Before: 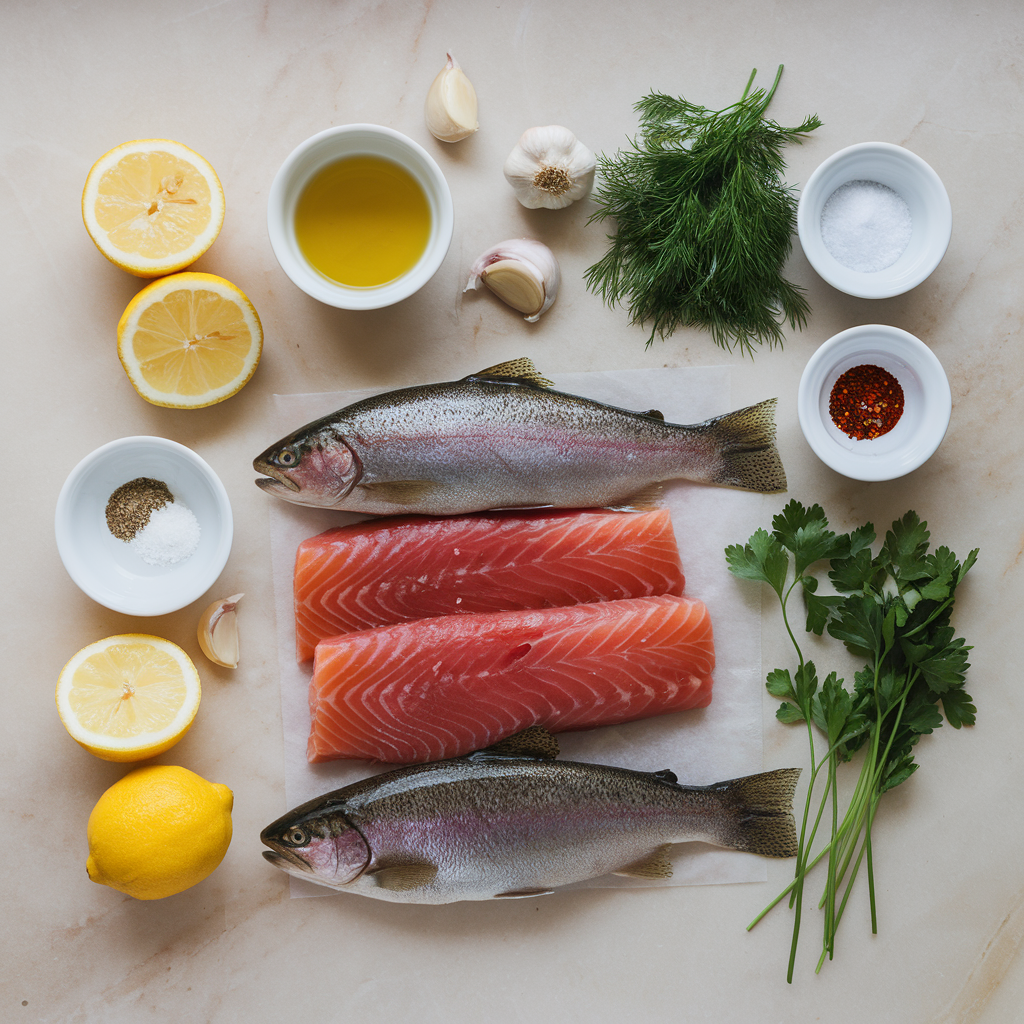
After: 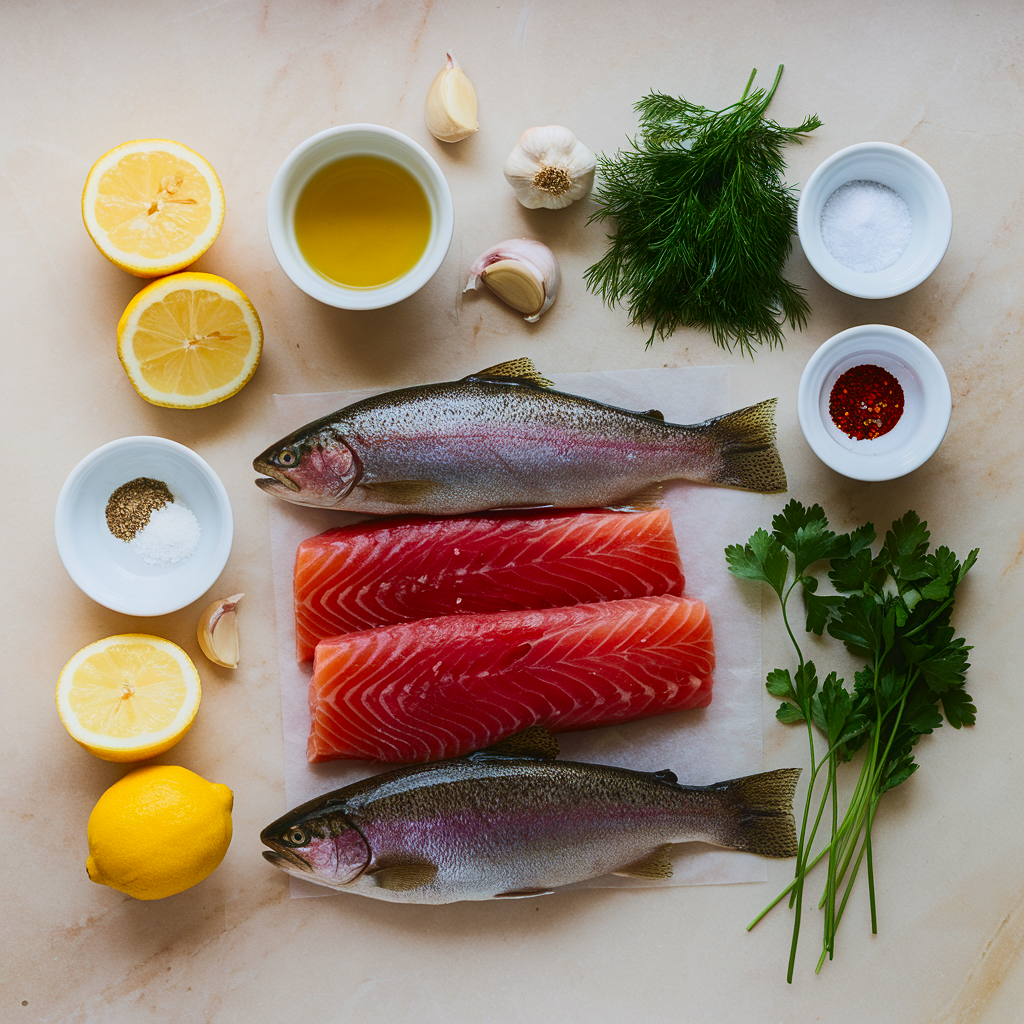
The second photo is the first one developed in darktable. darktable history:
exposure: compensate highlight preservation false
contrast brightness saturation: contrast 0.19, brightness -0.11, saturation 0.21
contrast equalizer: y [[0.439, 0.44, 0.442, 0.457, 0.493, 0.498], [0.5 ×6], [0.5 ×6], [0 ×6], [0 ×6]]
velvia: on, module defaults
